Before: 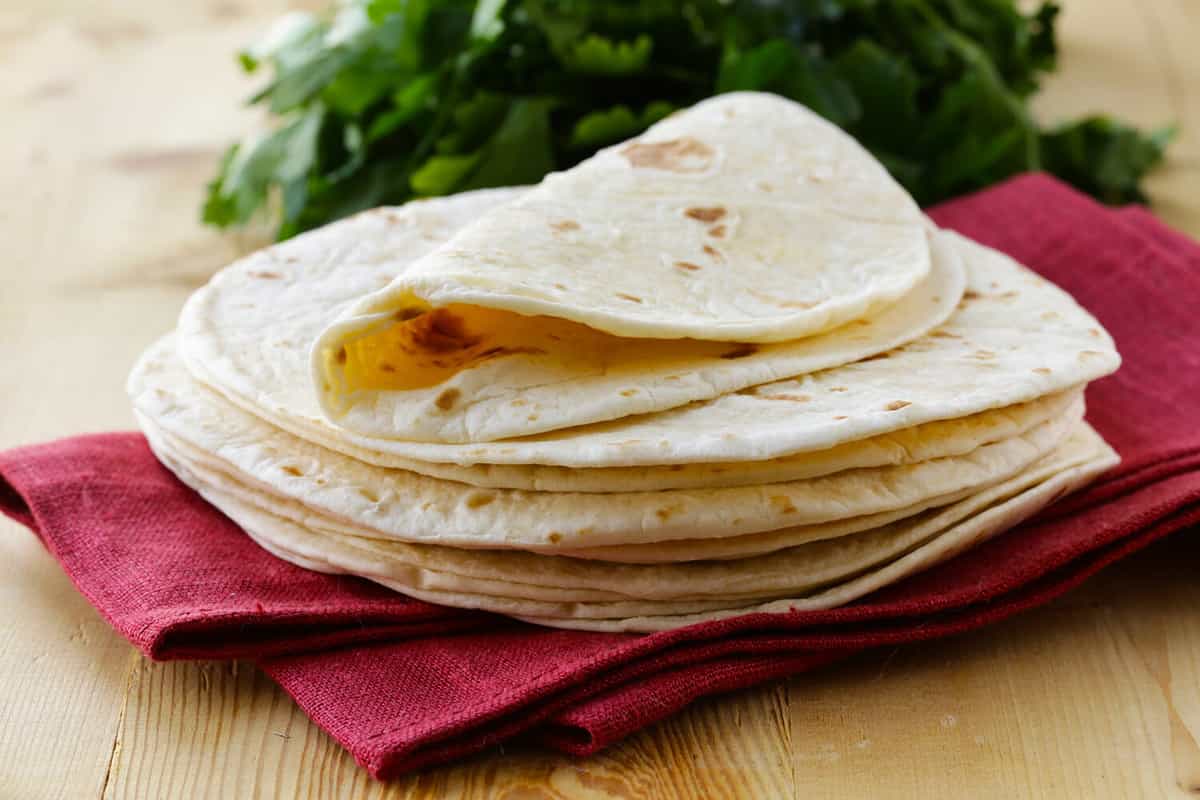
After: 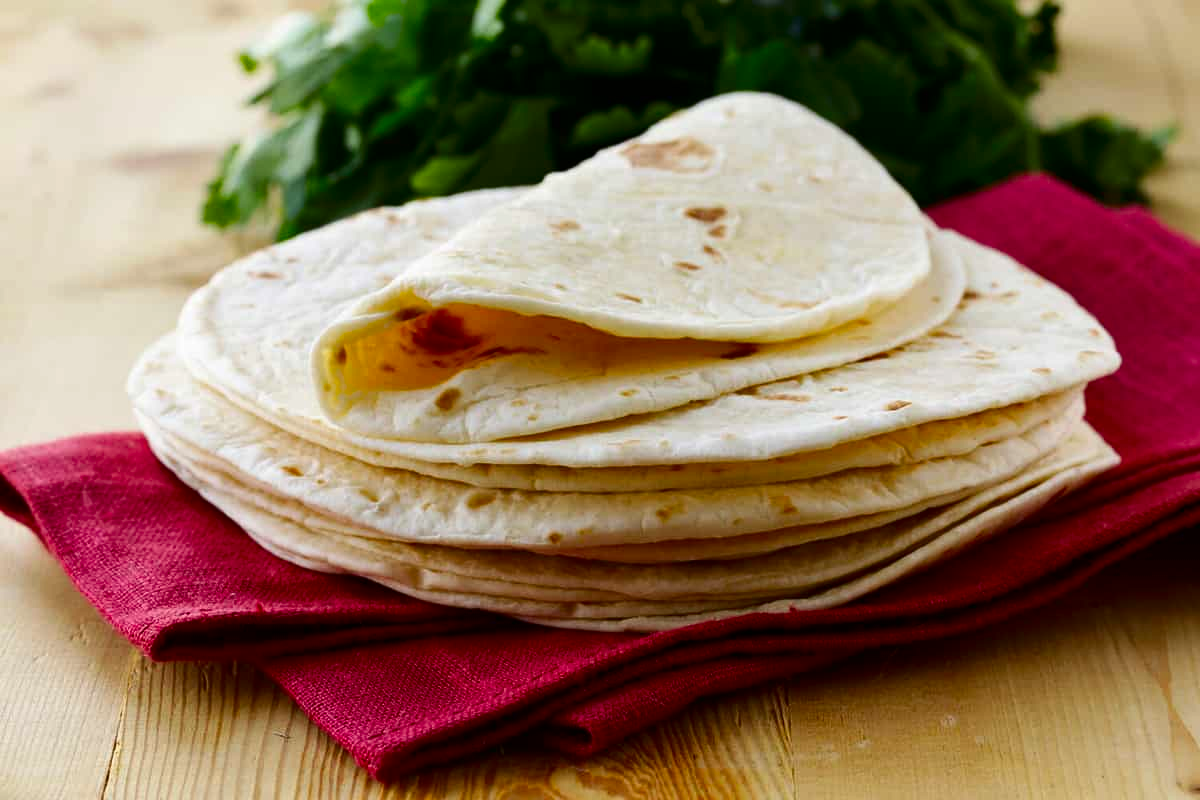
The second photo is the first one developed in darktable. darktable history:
contrast brightness saturation: contrast 0.121, brightness -0.124, saturation 0.196
